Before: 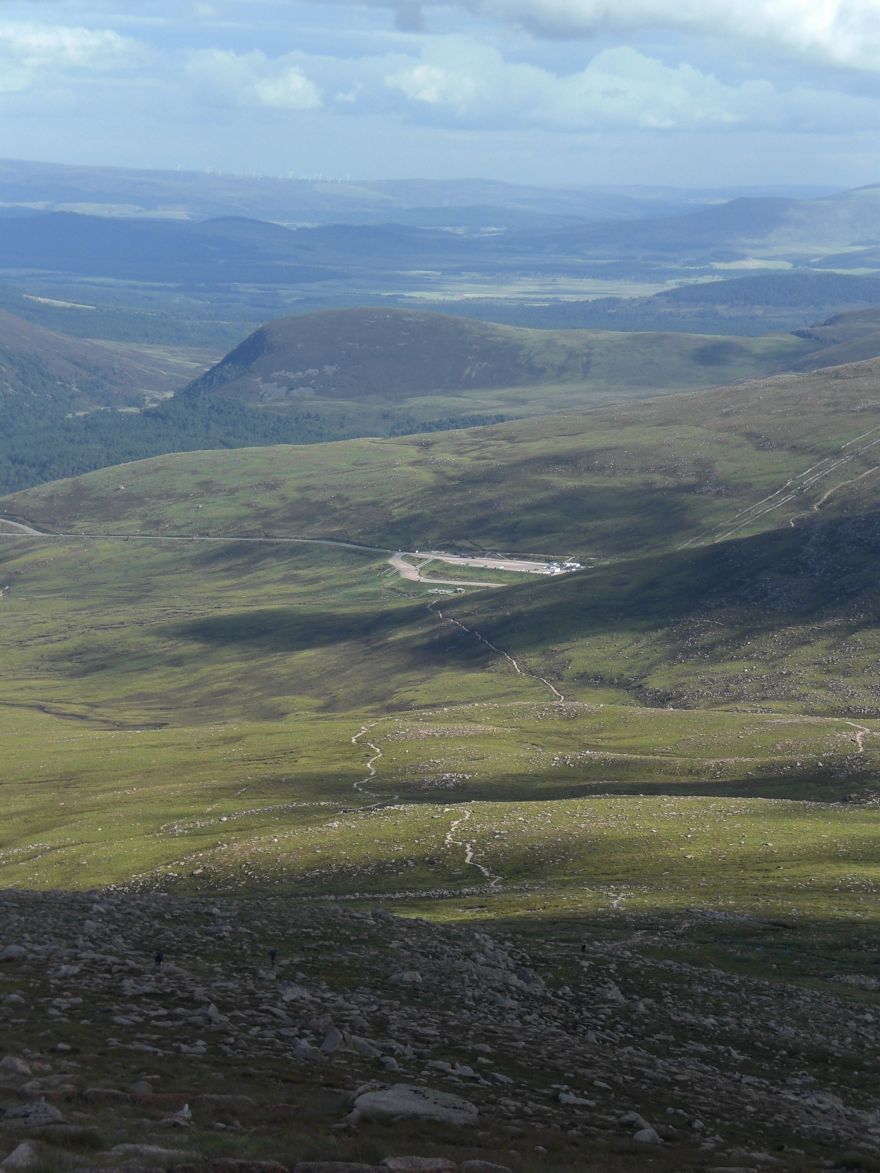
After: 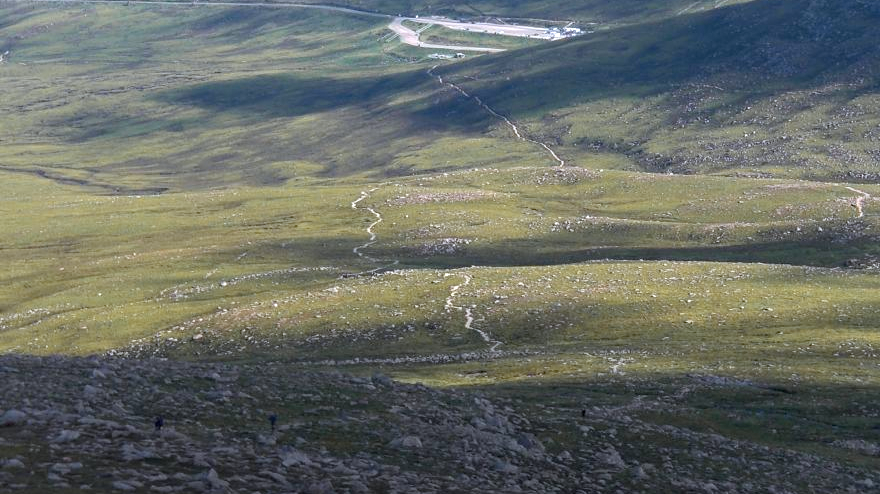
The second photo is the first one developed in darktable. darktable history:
exposure: exposure 0.635 EV, compensate highlight preservation false
haze removal: compatibility mode true, adaptive false
color zones: curves: ch1 [(0.263, 0.53) (0.376, 0.287) (0.487, 0.512) (0.748, 0.547) (1, 0.513)]; ch2 [(0.262, 0.45) (0.751, 0.477)]
color calibration: illuminant as shot in camera, x 0.358, y 0.373, temperature 4628.91 K
crop: top 45.64%, bottom 12.166%
